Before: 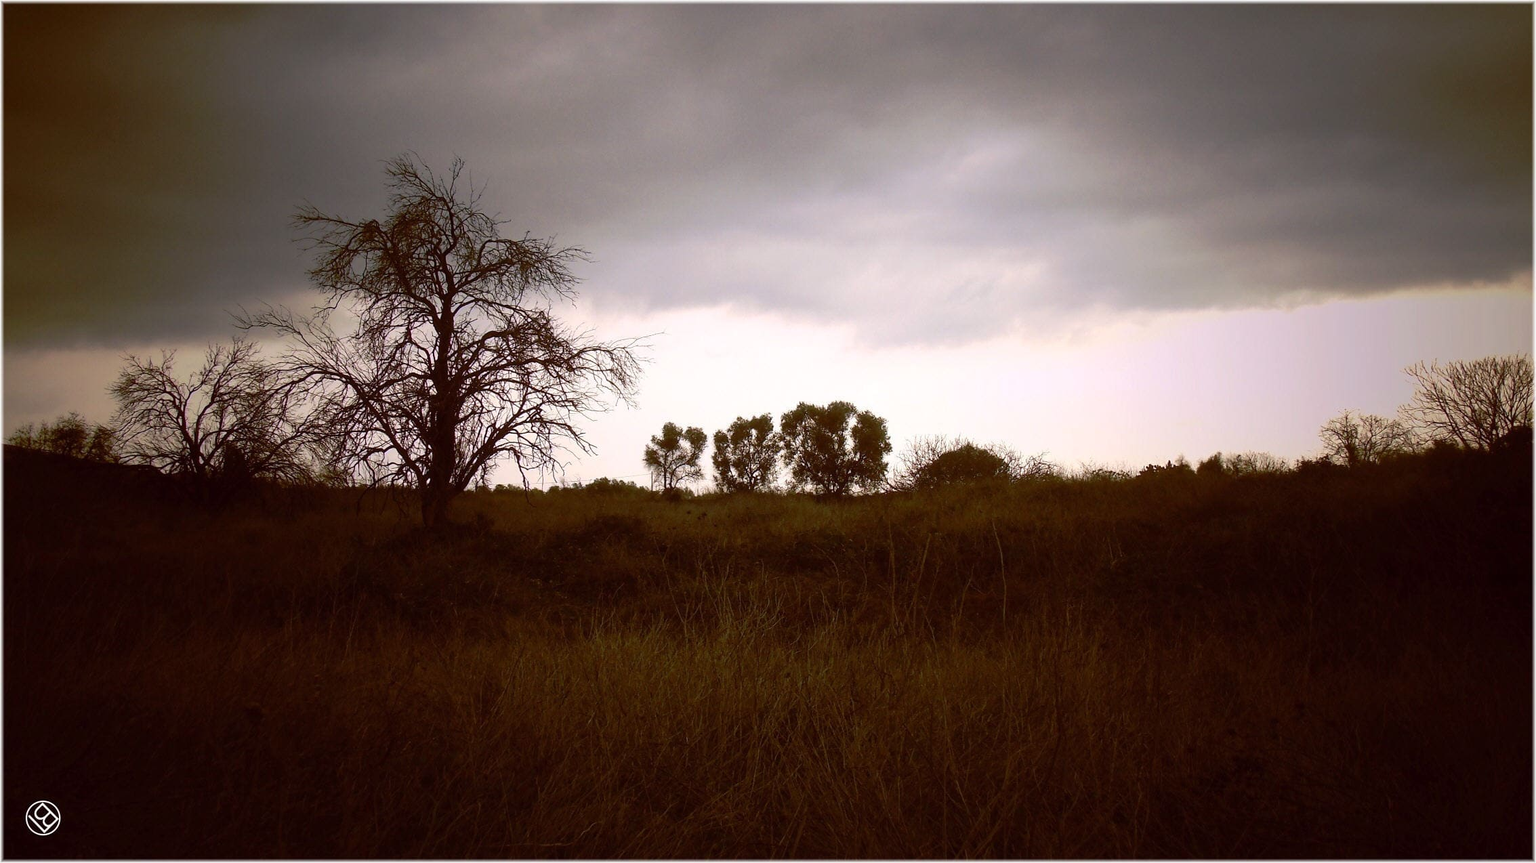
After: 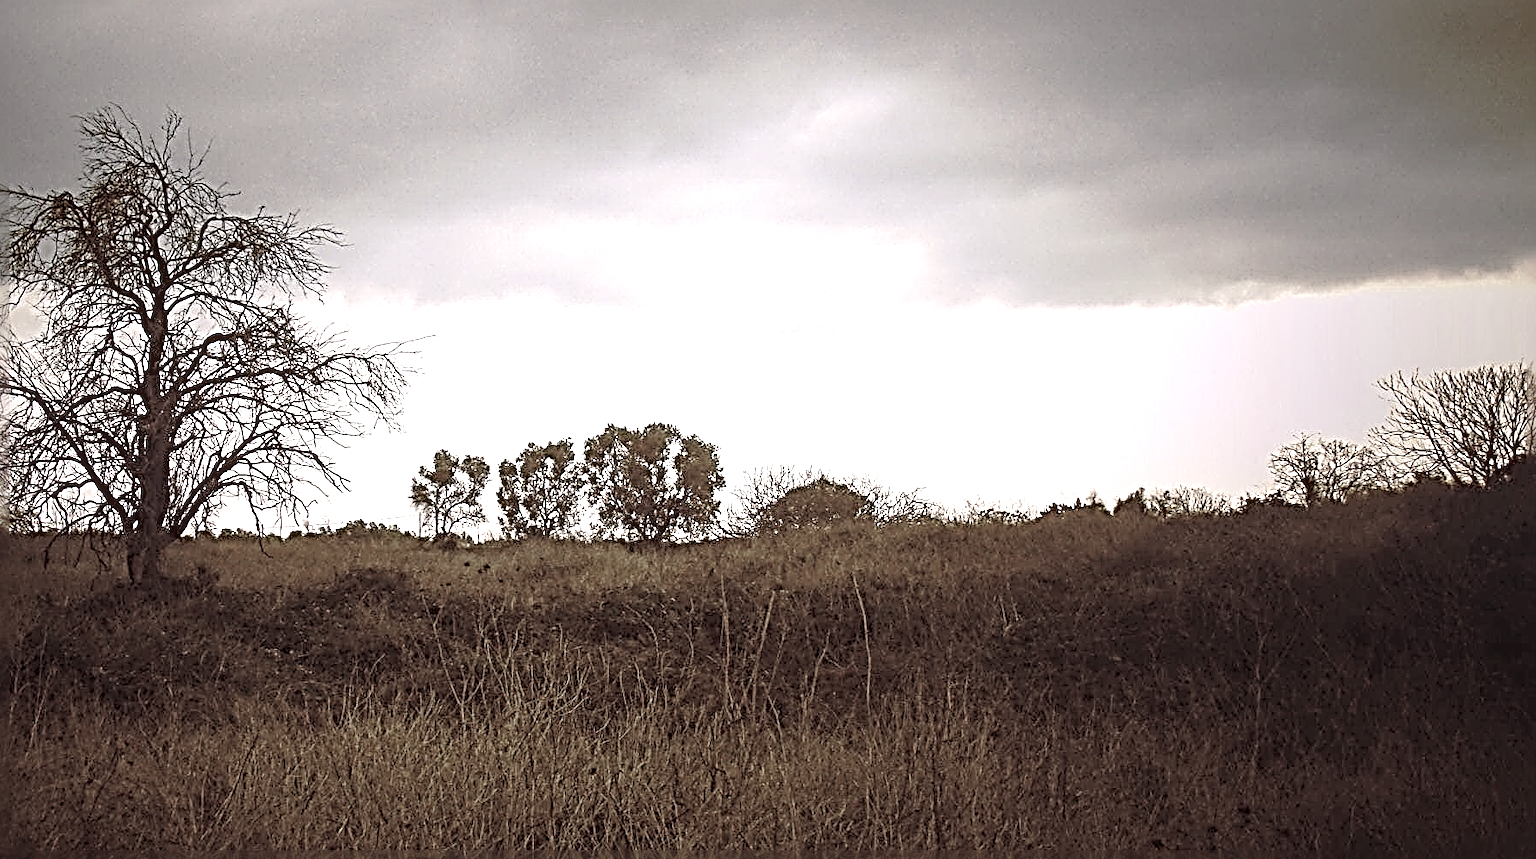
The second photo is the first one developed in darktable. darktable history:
crop and rotate: left 20.963%, top 8.067%, right 0.396%, bottom 13.623%
sharpen: radius 4.051, amount 1.985
local contrast: detail 130%
exposure: exposure 0.639 EV, compensate exposure bias true, compensate highlight preservation false
contrast brightness saturation: brightness 0.183, saturation -0.508
